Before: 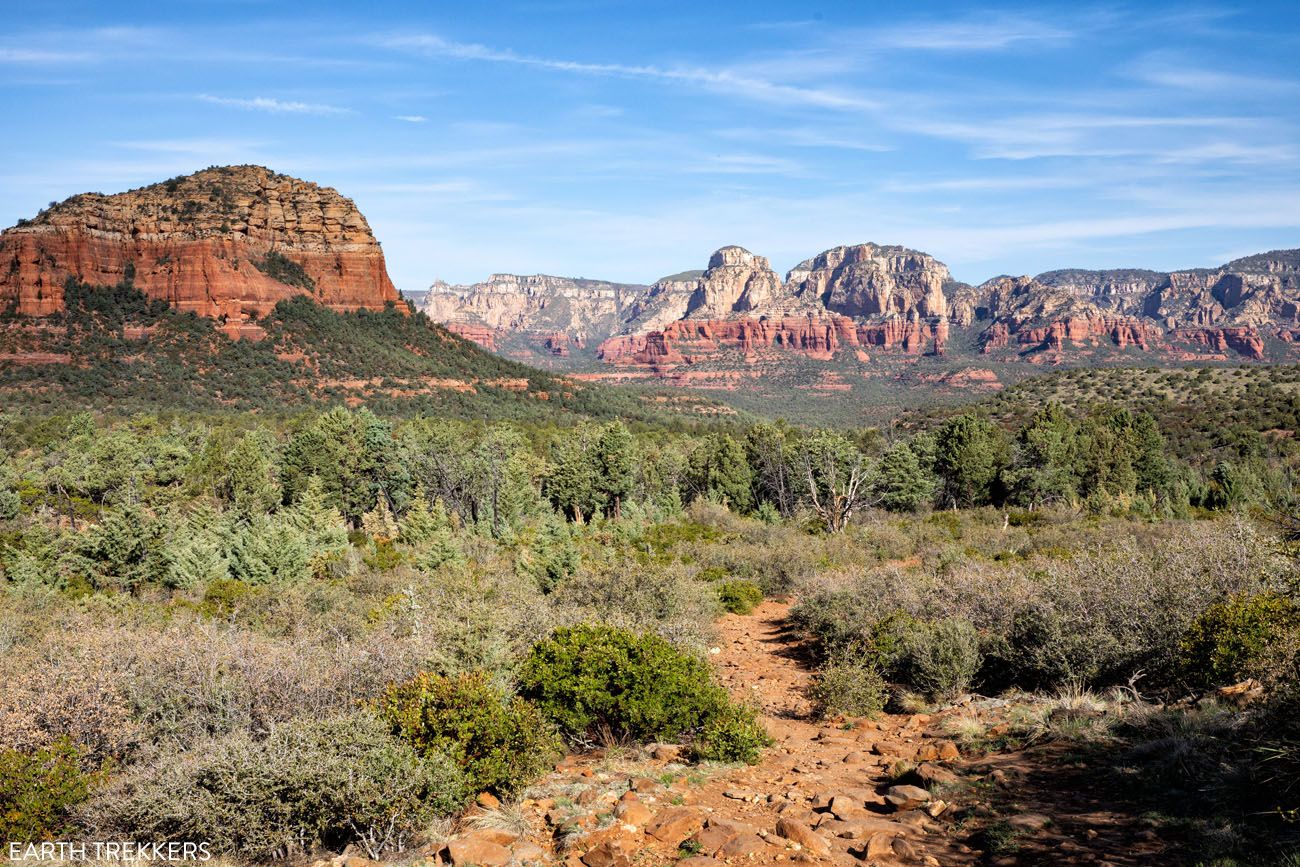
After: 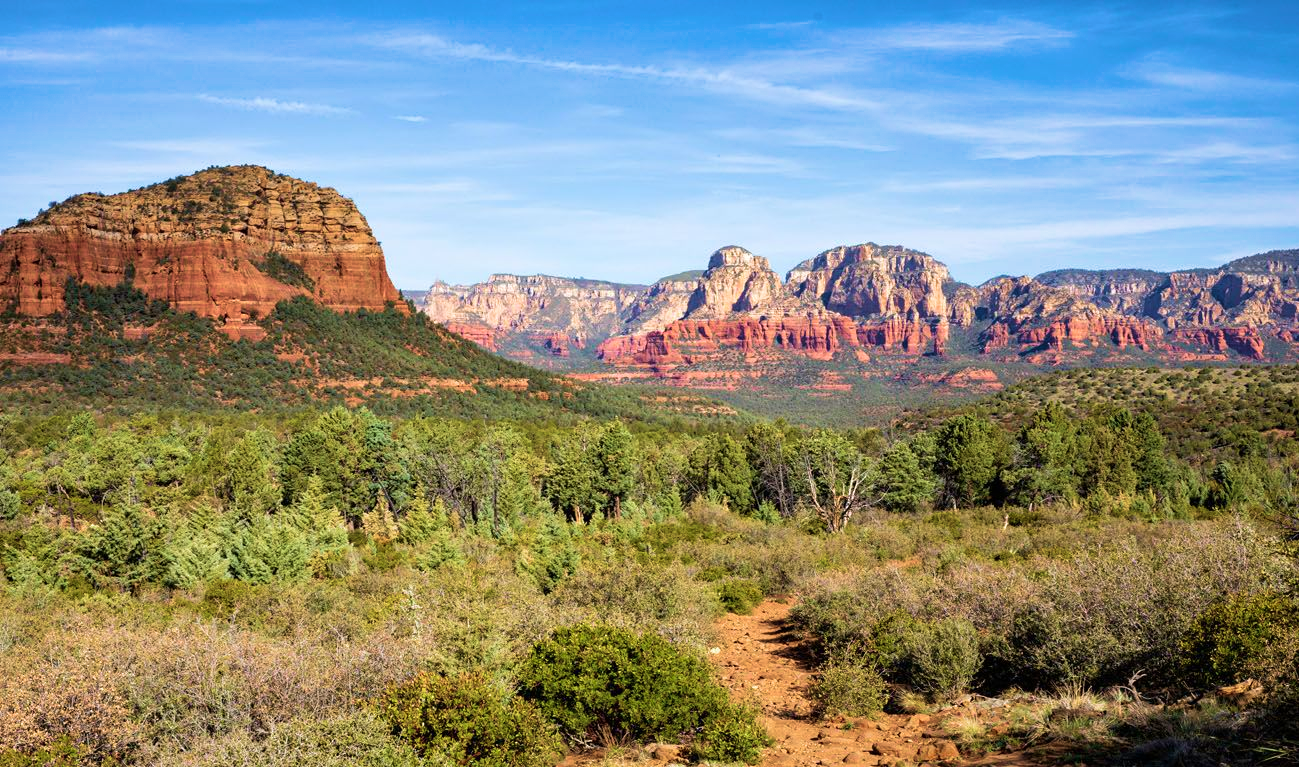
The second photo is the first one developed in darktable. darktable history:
velvia: strength 67.73%, mid-tones bias 0.971
crop and rotate: top 0%, bottom 11.501%
